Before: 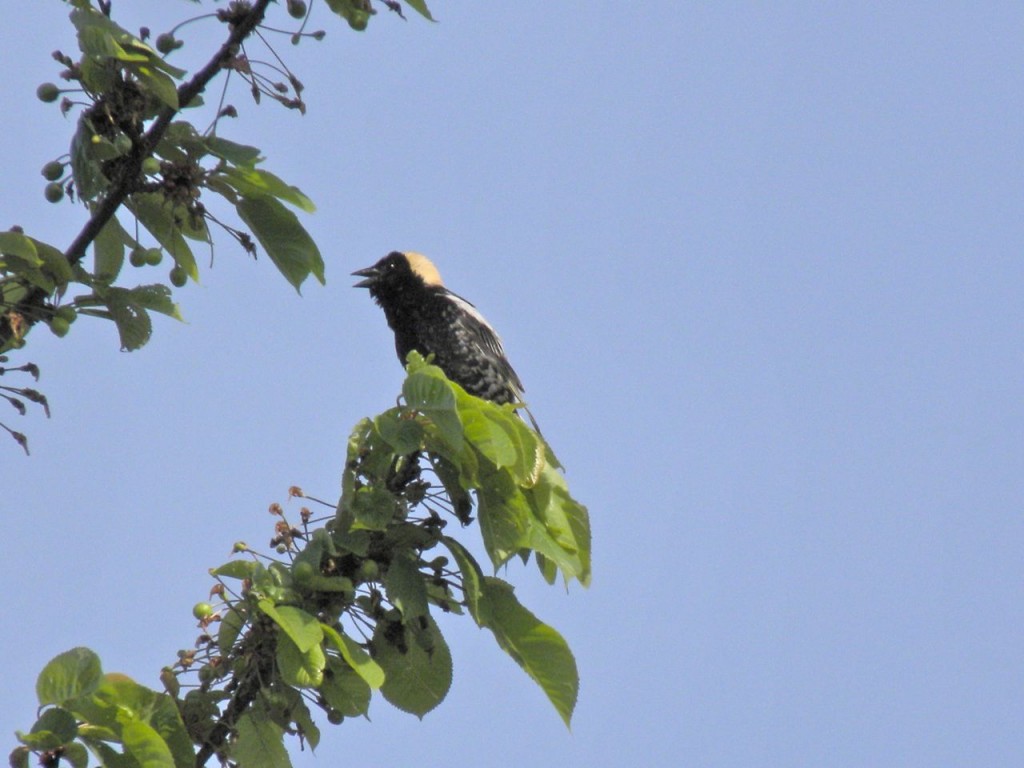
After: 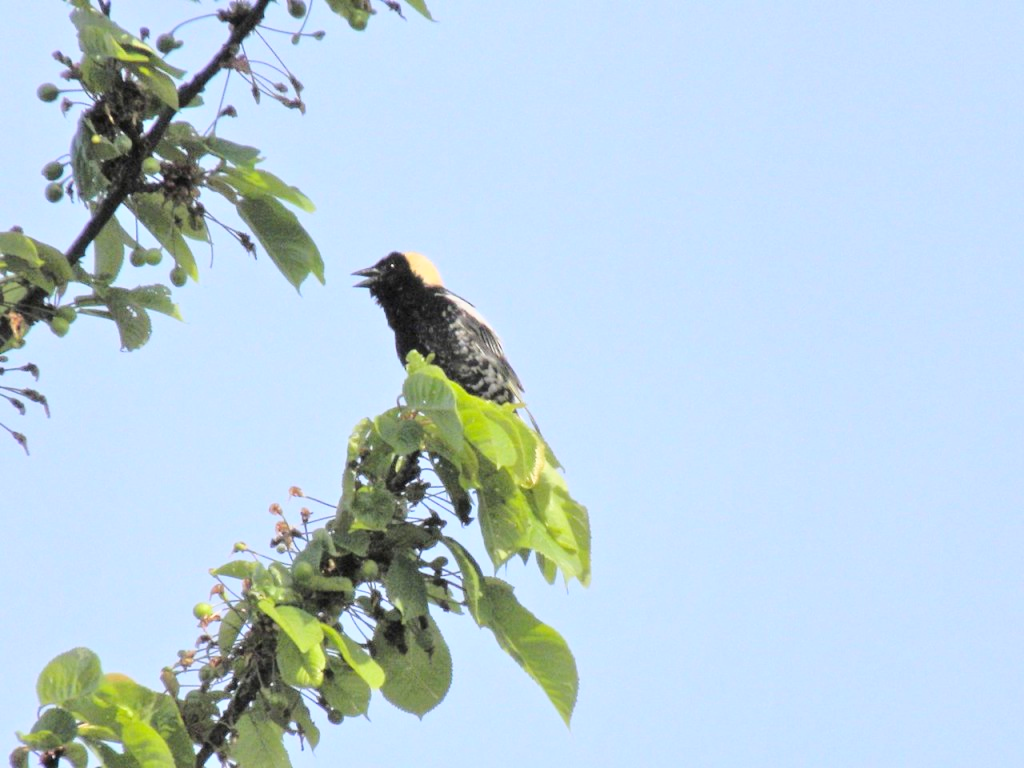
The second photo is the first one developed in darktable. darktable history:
base curve: curves: ch0 [(0, 0) (0.025, 0.046) (0.112, 0.277) (0.467, 0.74) (0.814, 0.929) (1, 0.942)]
exposure: exposure 0.178 EV, compensate exposure bias true, compensate highlight preservation false
contrast brightness saturation: contrast 0.03, brightness -0.04
